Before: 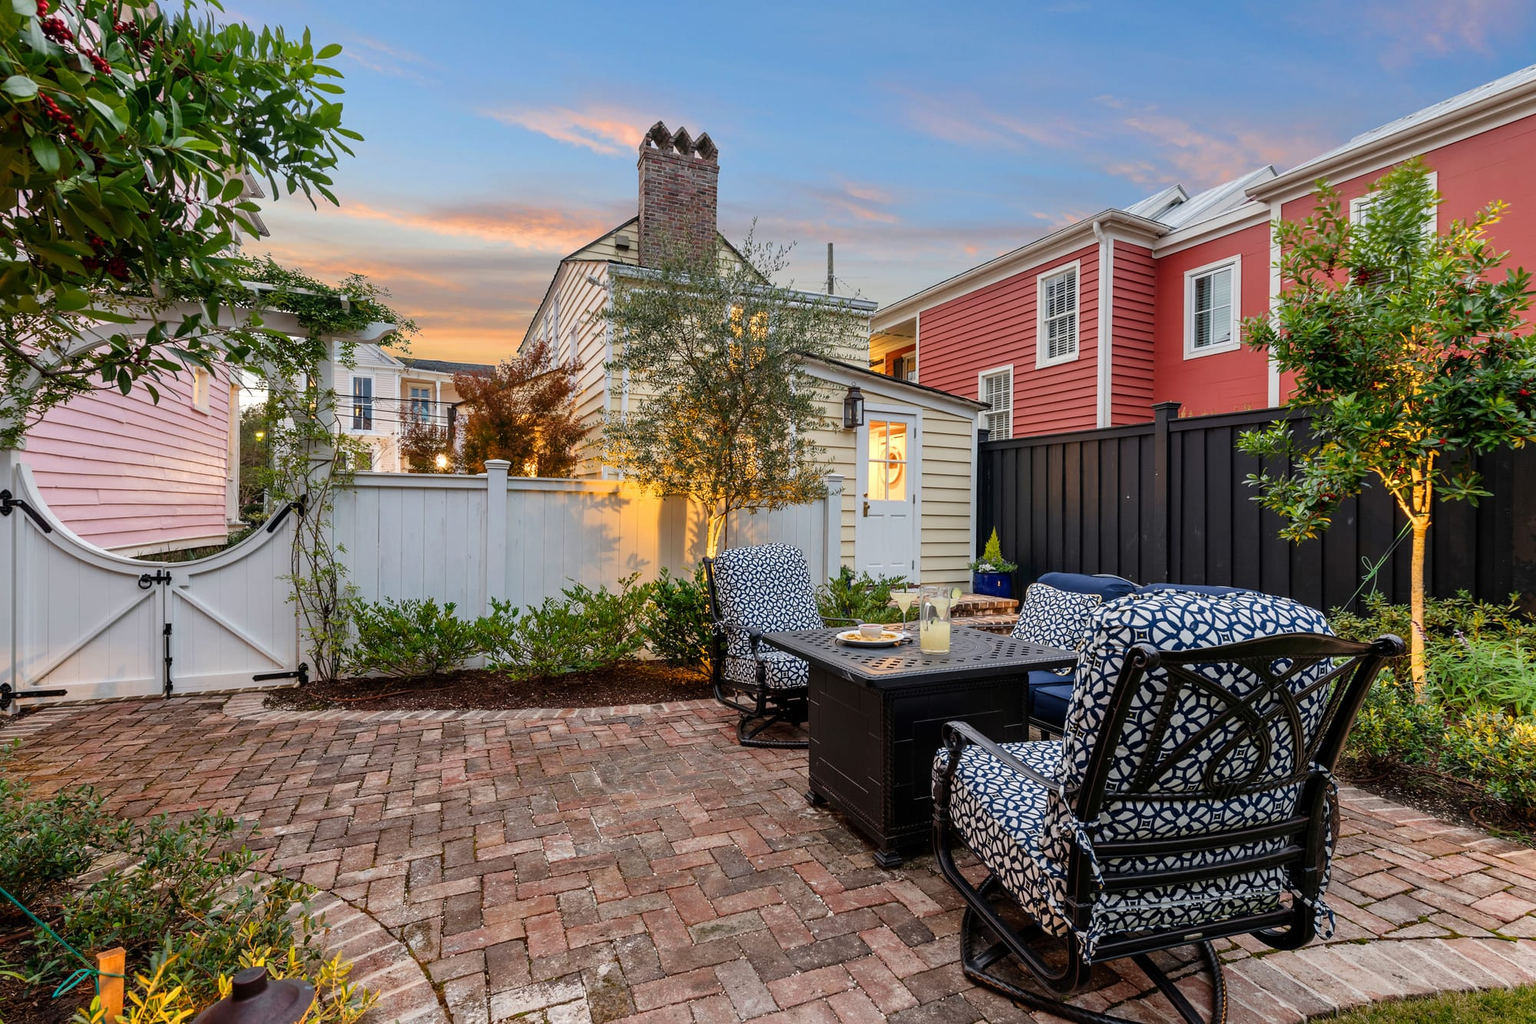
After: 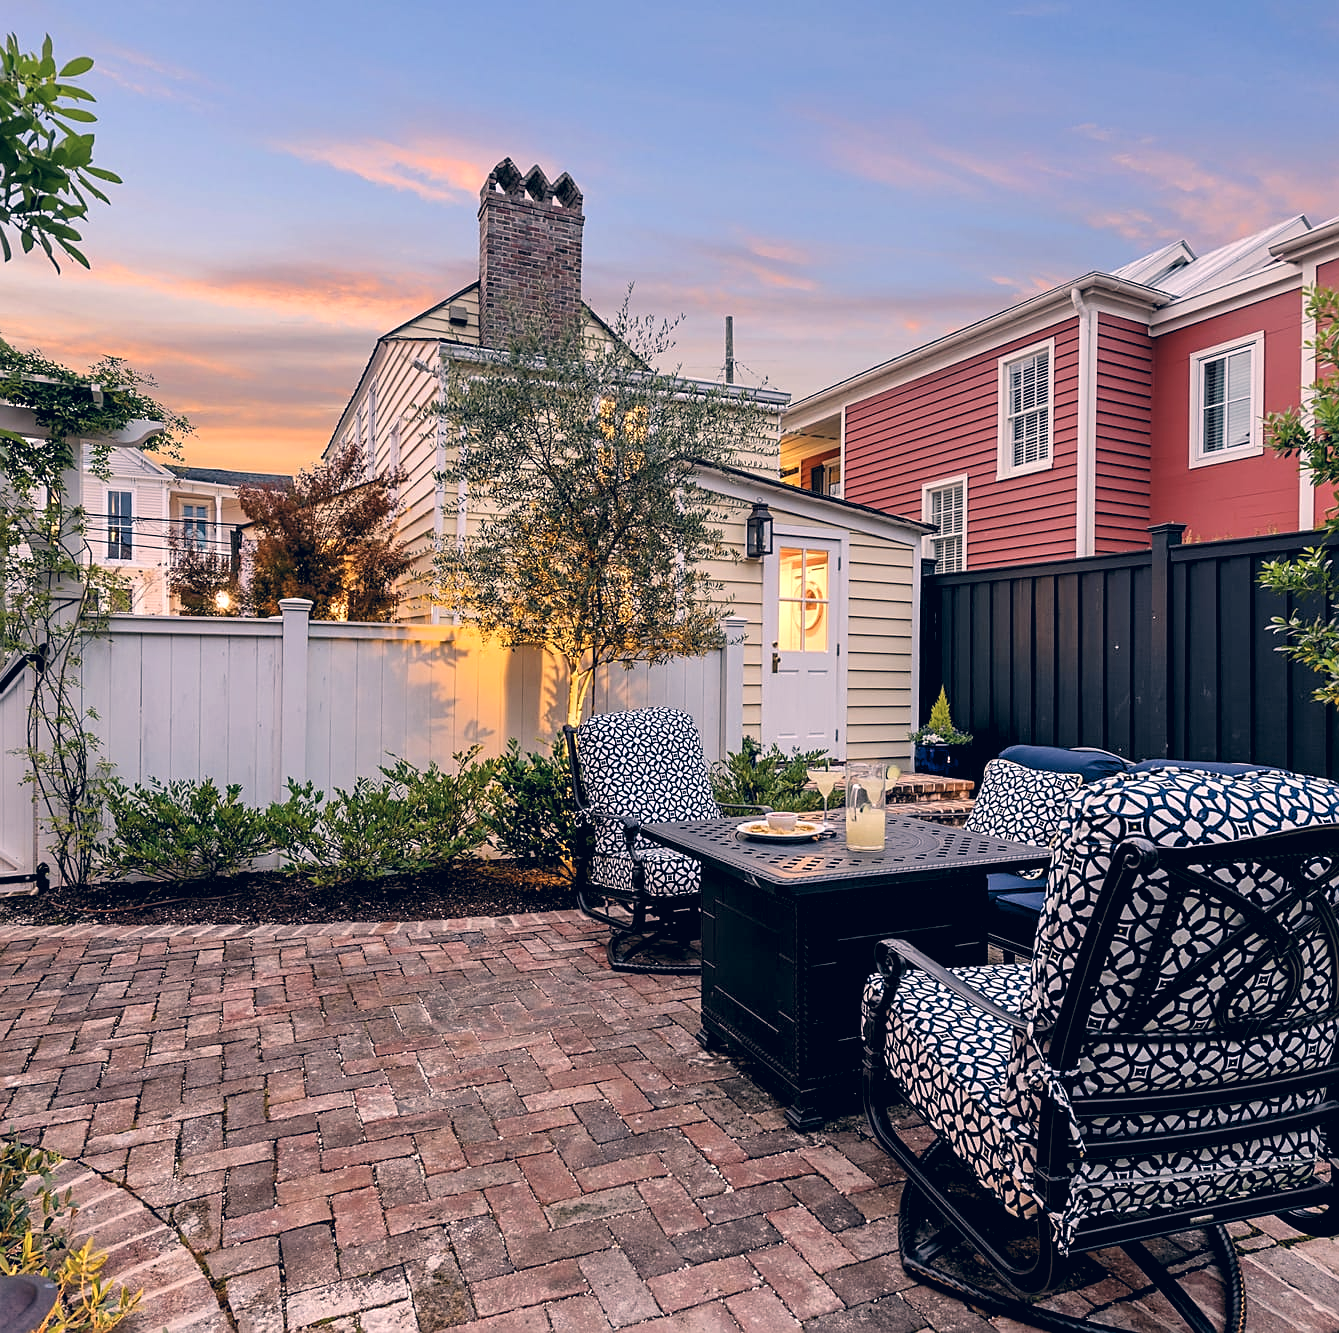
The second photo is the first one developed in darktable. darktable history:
crop and rotate: left 17.601%, right 15.403%
color correction: highlights a* 13.69, highlights b* 6.13, shadows a* -6.27, shadows b* -15.43, saturation 0.867
haze removal: strength 0.01, distance 0.246, compatibility mode true, adaptive false
sharpen: on, module defaults
levels: levels [0.073, 0.497, 0.972]
tone equalizer: on, module defaults
